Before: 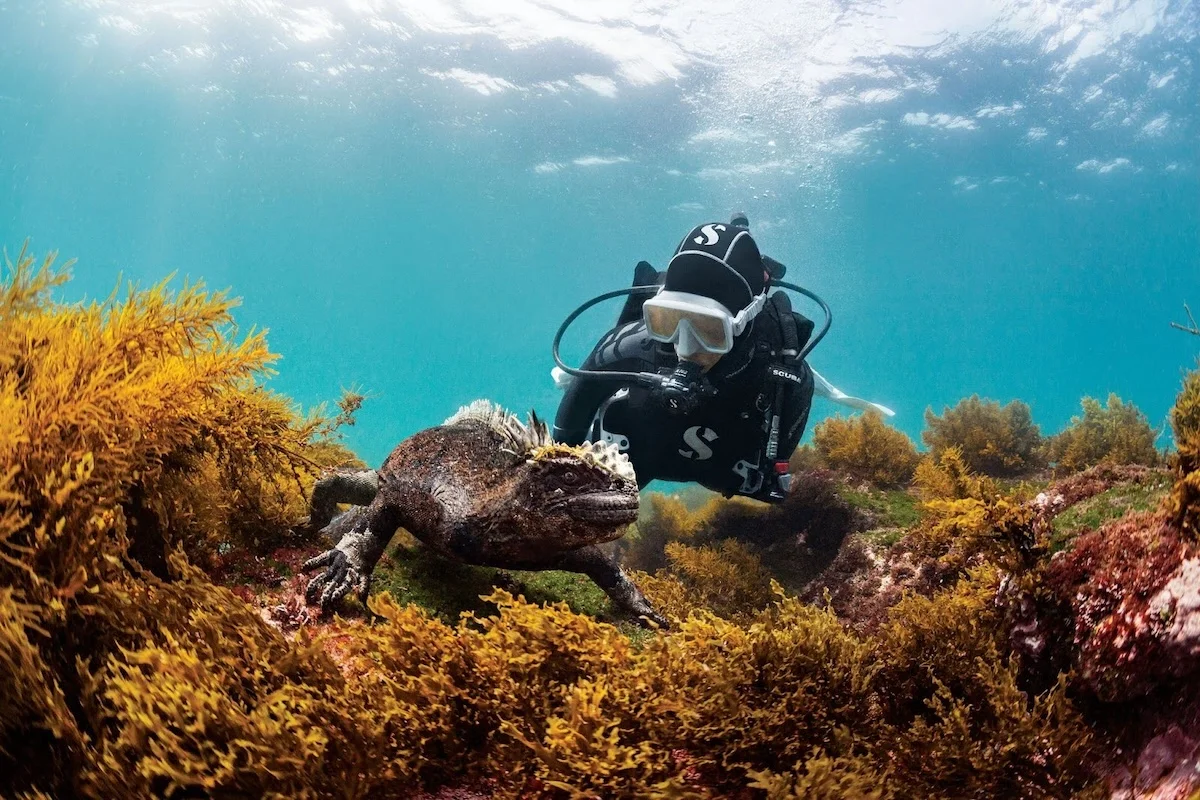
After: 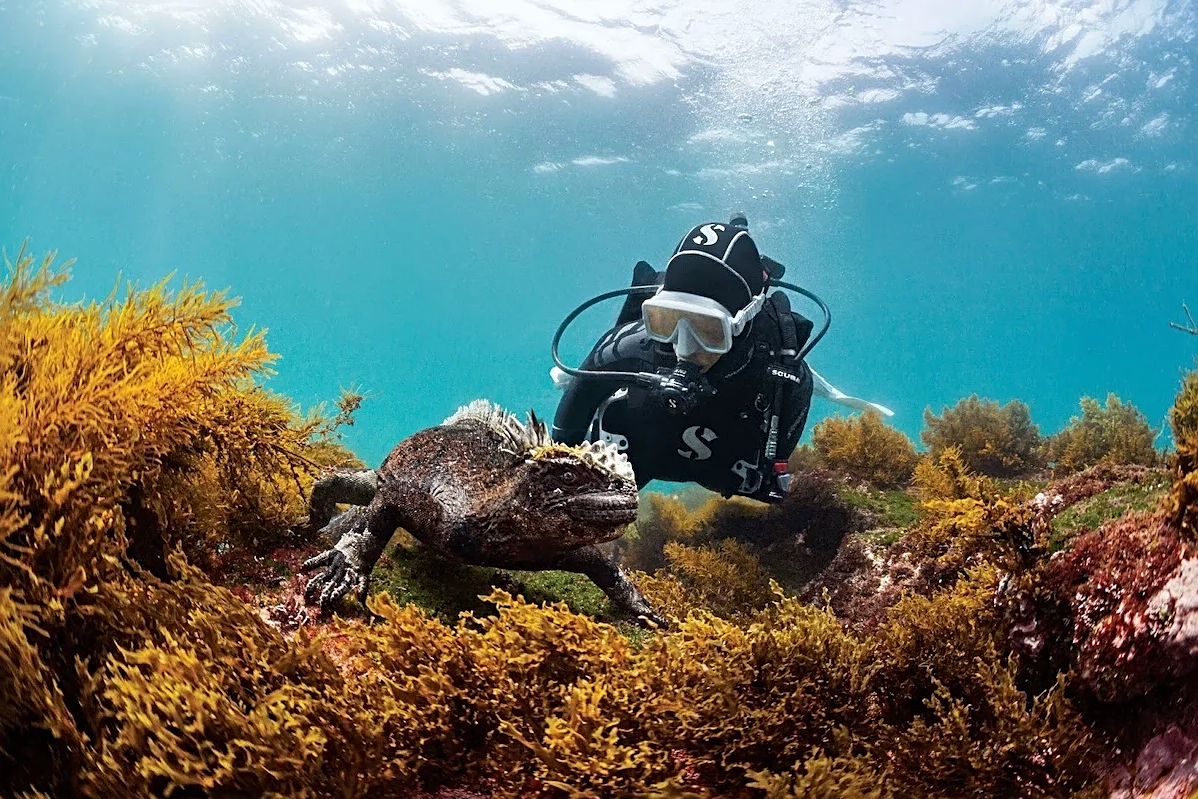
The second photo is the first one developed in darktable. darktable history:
white balance: red 0.986, blue 1.01
sharpen: on, module defaults
crop and rotate: left 0.126%
